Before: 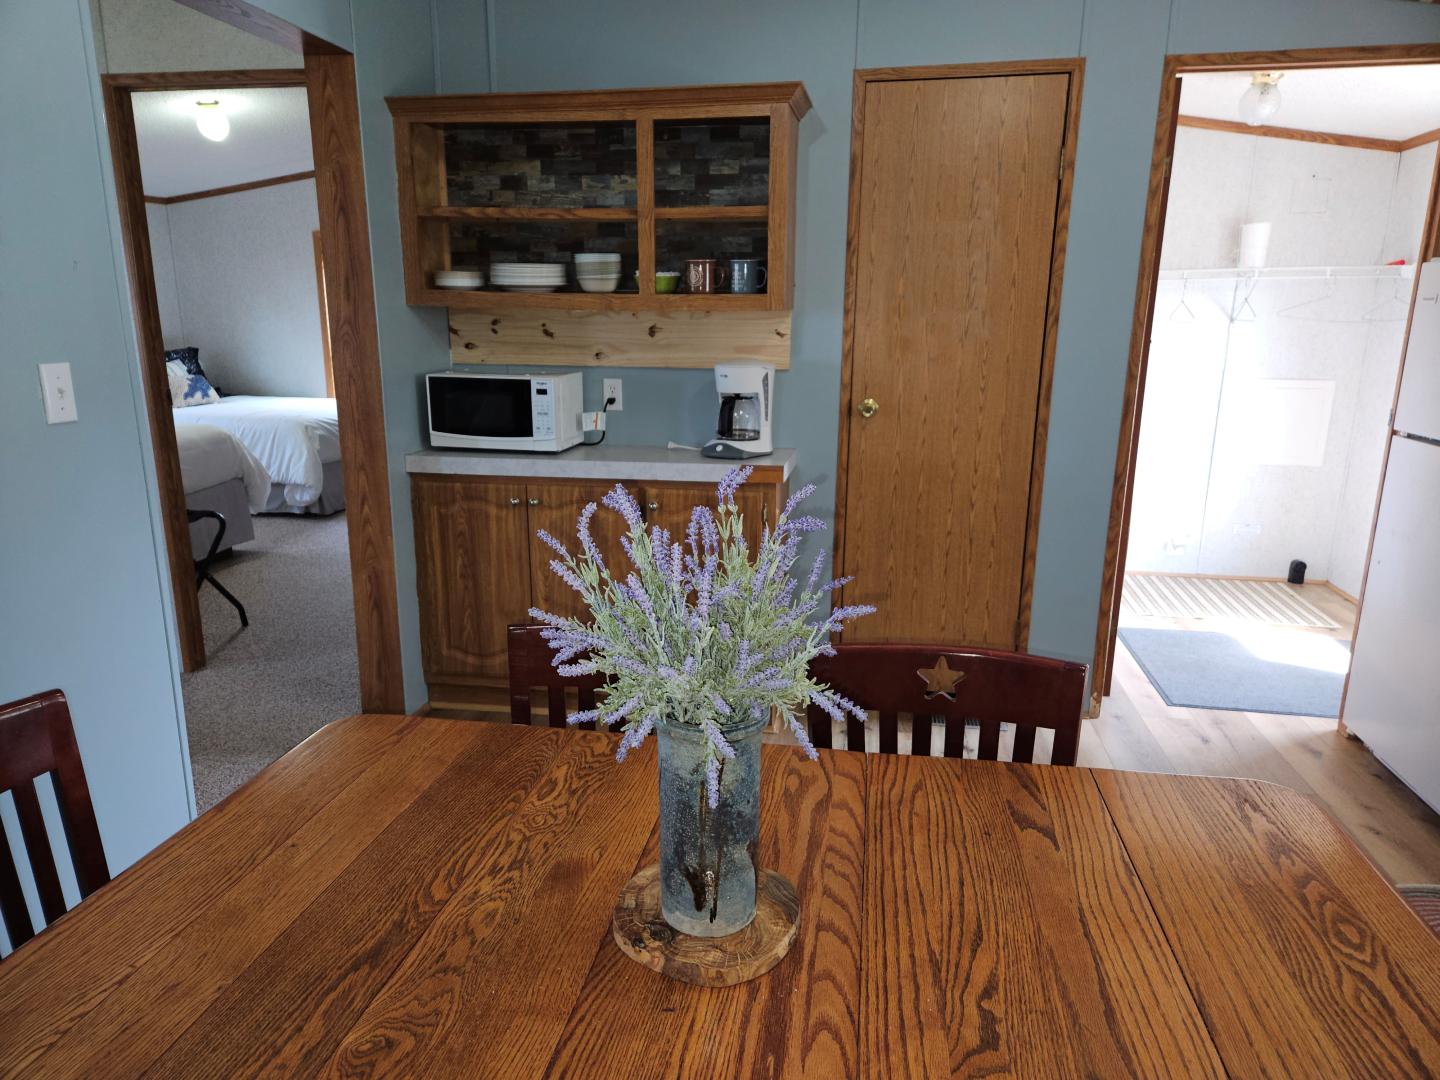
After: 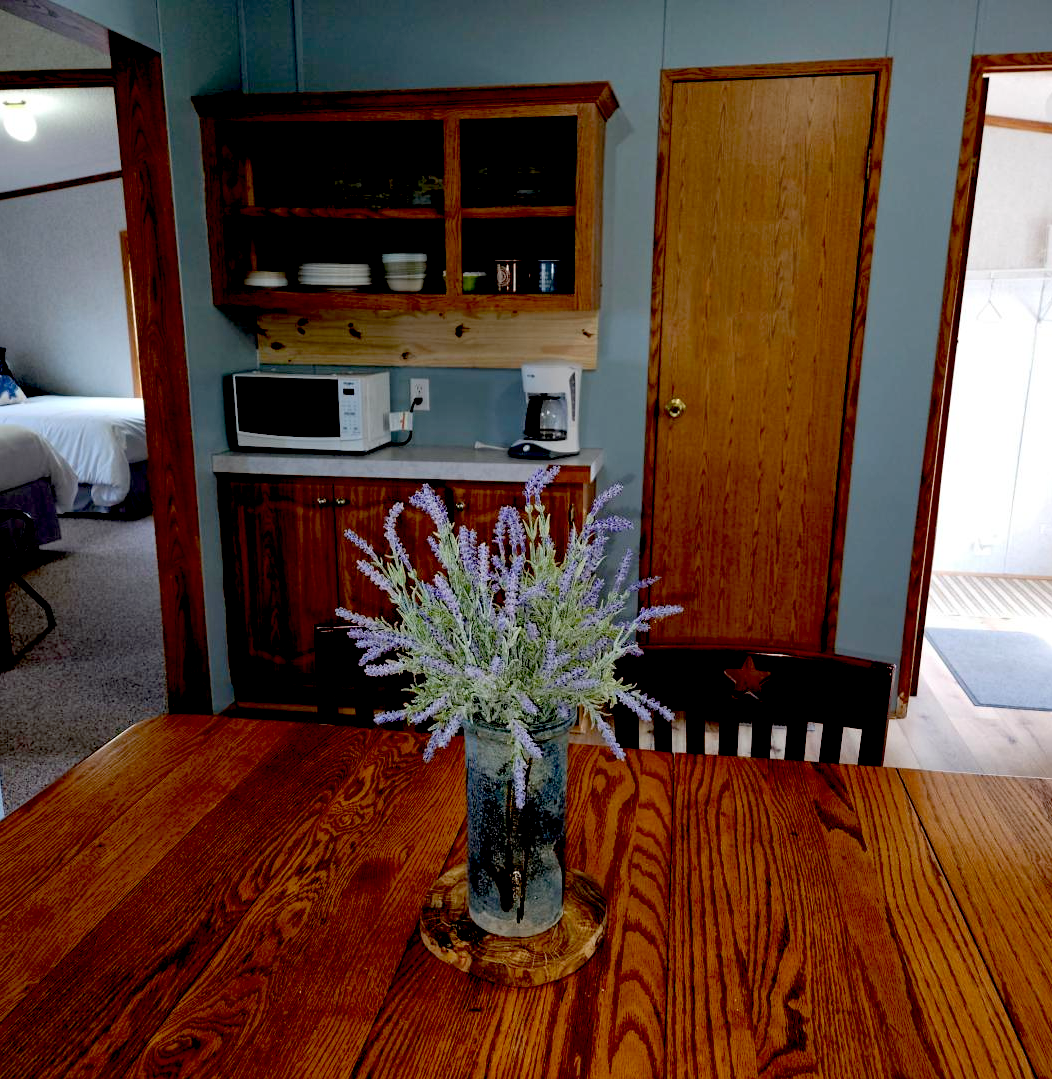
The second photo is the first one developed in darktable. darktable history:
exposure: black level correction 0.058, compensate highlight preservation false
crop: left 13.431%, top 0%, right 13.49%
tone equalizer: on, module defaults
